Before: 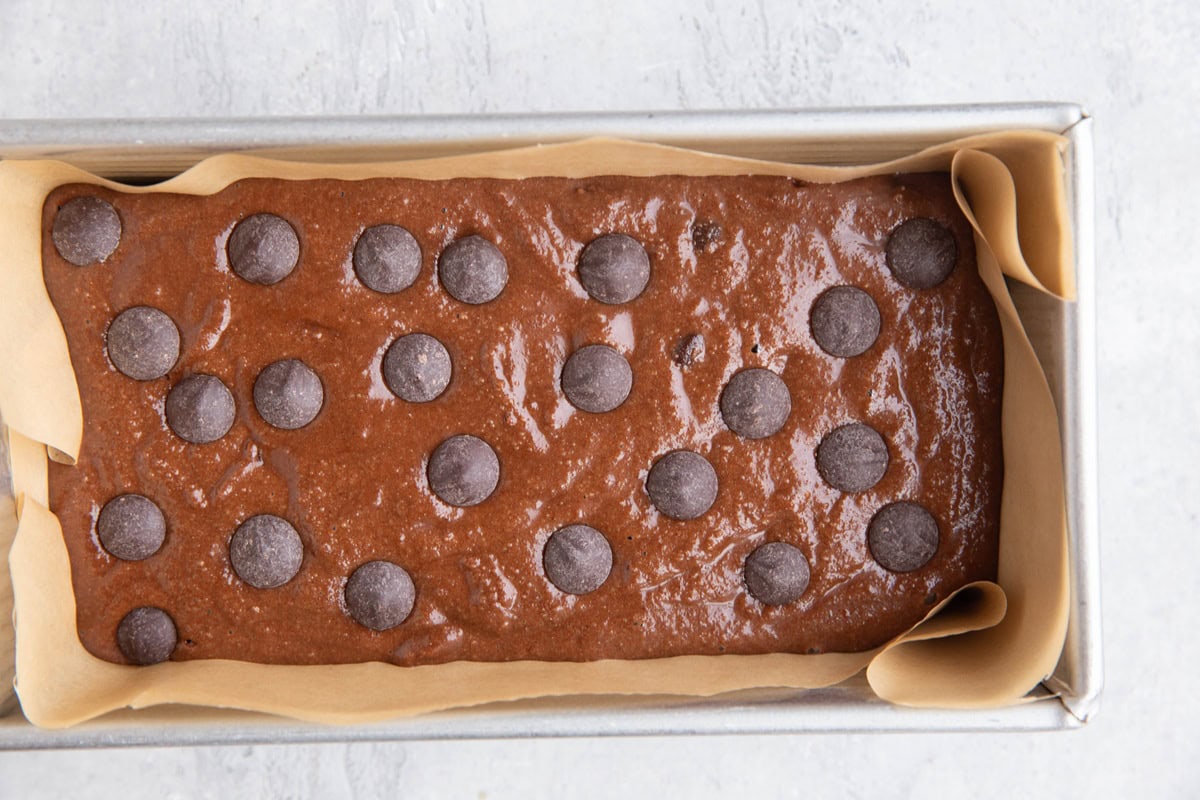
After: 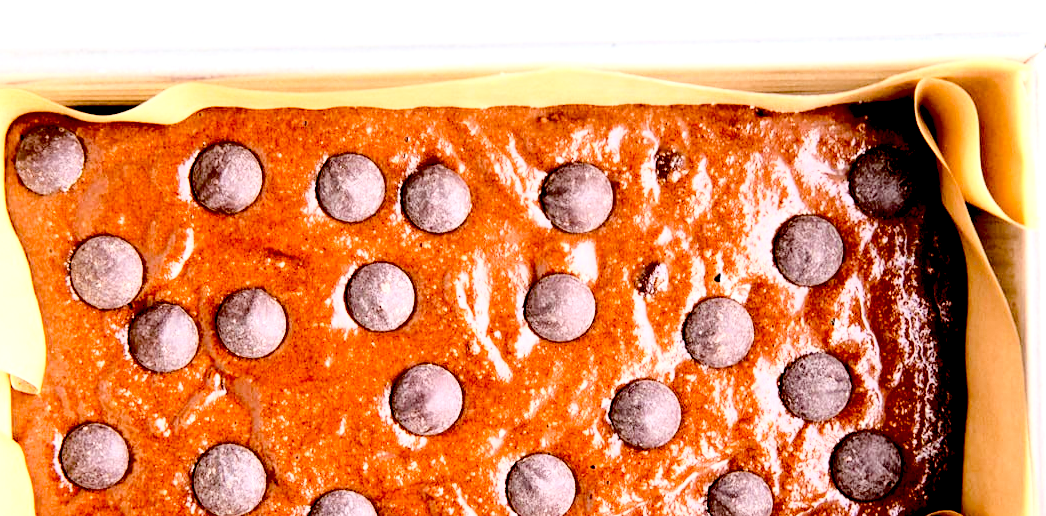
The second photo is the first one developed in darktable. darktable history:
crop: left 3.096%, top 8.98%, right 9.666%, bottom 26.464%
exposure: black level correction 0.035, exposure 0.91 EV, compensate highlight preservation false
base curve: curves: ch0 [(0, 0) (0.028, 0.03) (0.121, 0.232) (0.46, 0.748) (0.859, 0.968) (1, 1)], preserve colors average RGB
